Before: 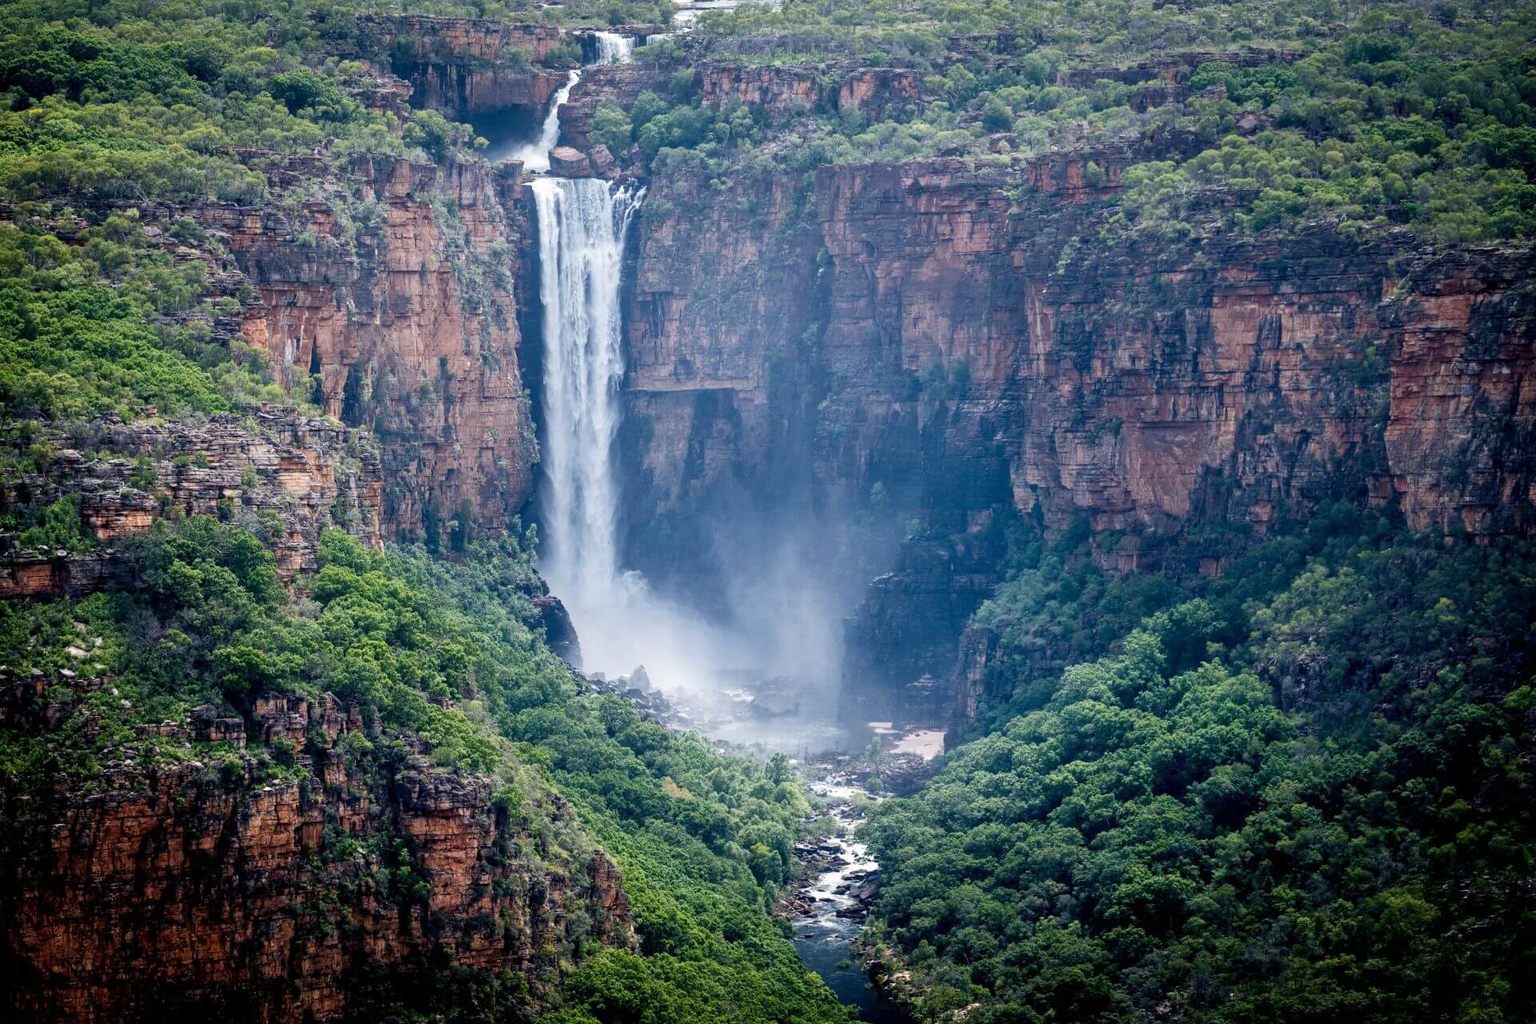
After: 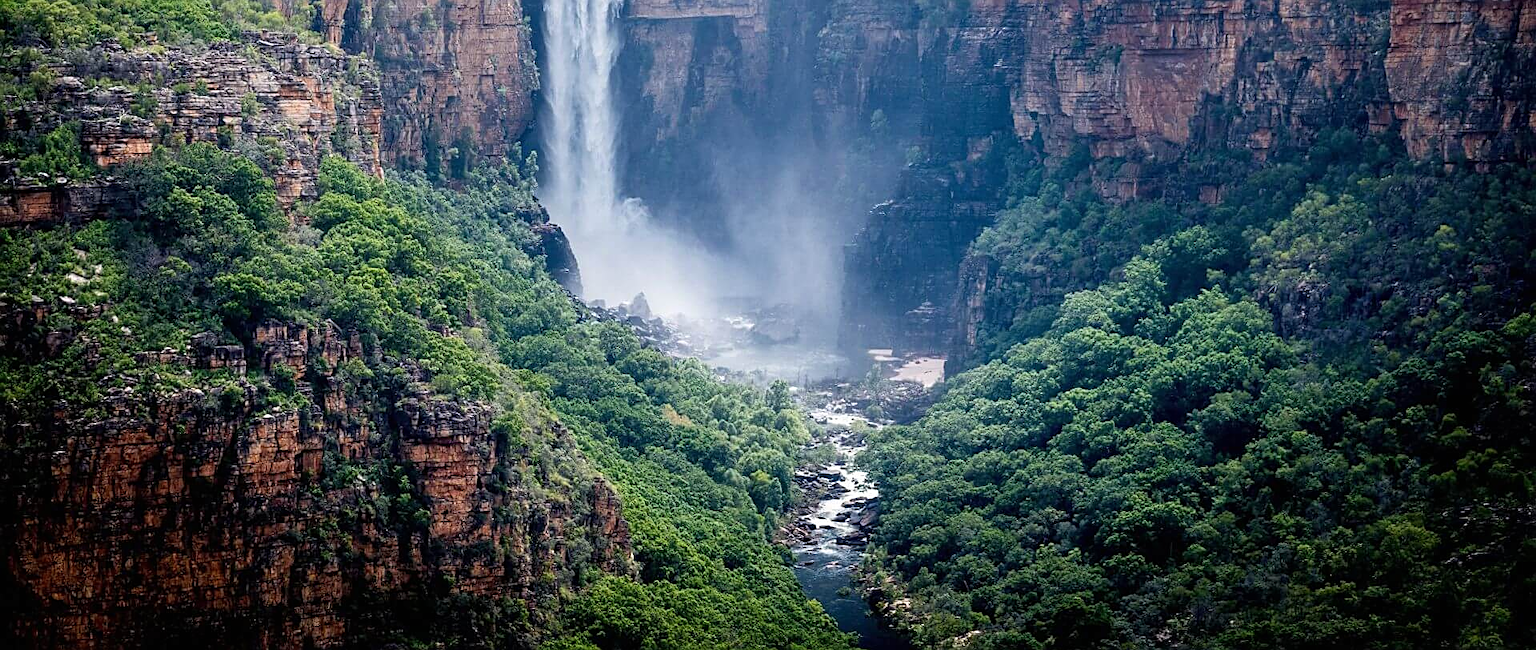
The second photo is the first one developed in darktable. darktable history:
exposure: black level correction 0, compensate exposure bias true, compensate highlight preservation false
sharpen: on, module defaults
crop and rotate: top 36.435%
